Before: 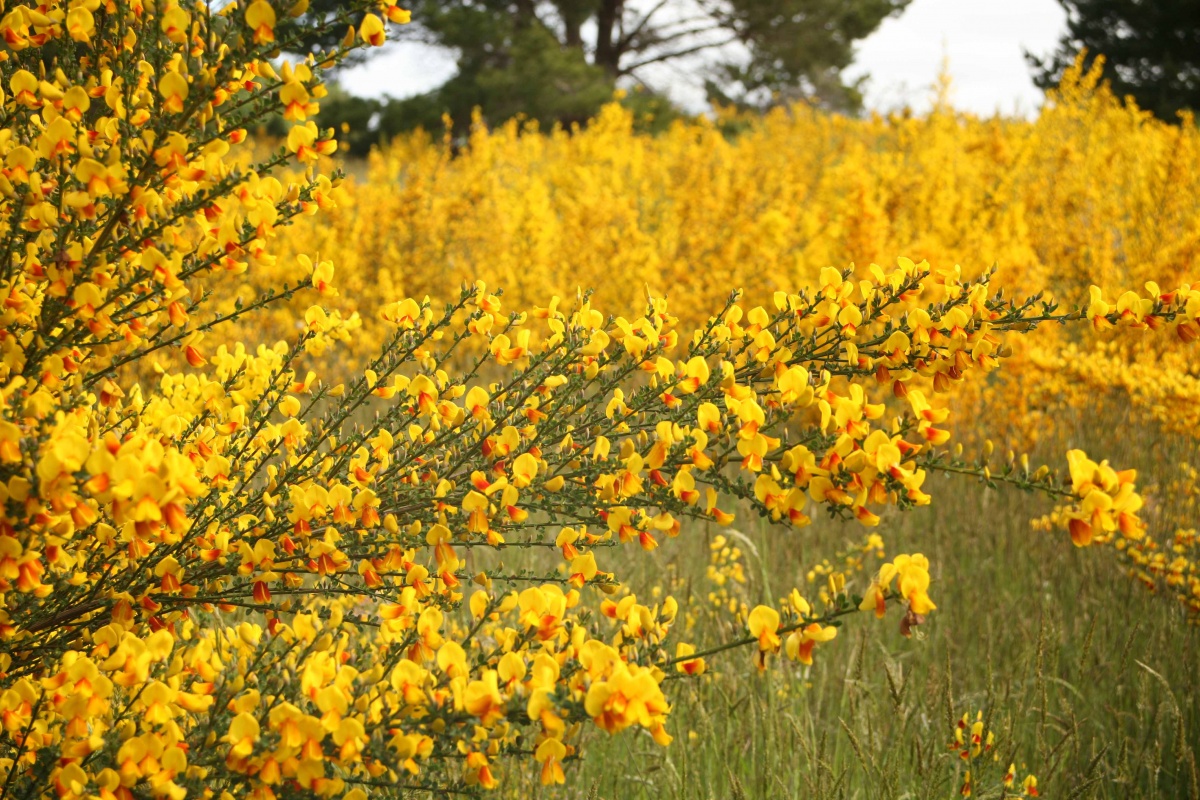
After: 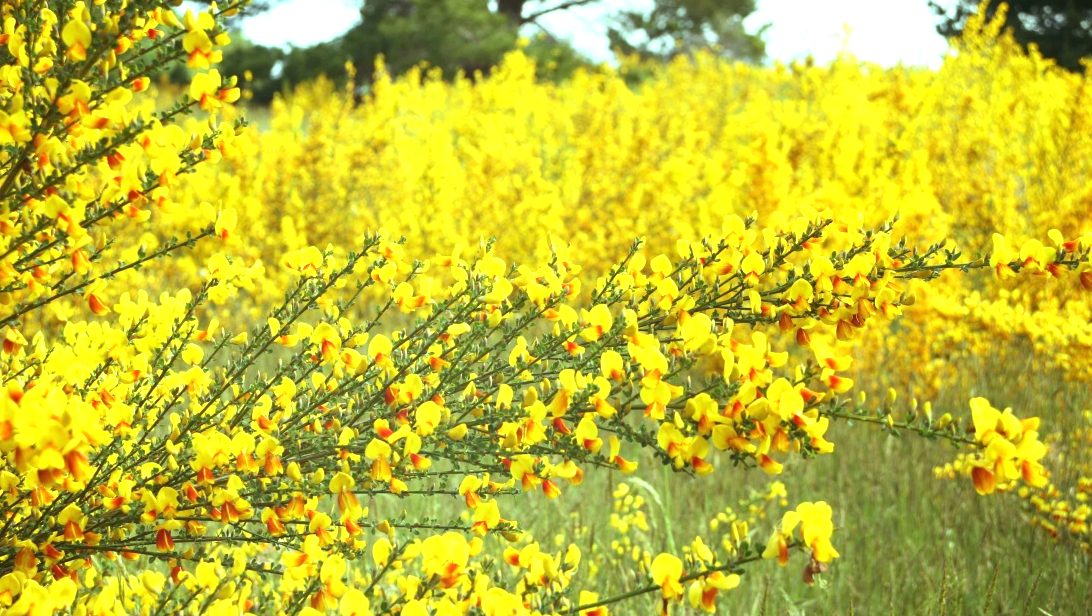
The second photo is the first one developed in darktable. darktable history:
crop: left 8.155%, top 6.611%, bottom 15.385%
exposure: black level correction 0, exposure 0.7 EV, compensate exposure bias true, compensate highlight preservation false
color balance: mode lift, gamma, gain (sRGB), lift [0.997, 0.979, 1.021, 1.011], gamma [1, 1.084, 0.916, 0.998], gain [1, 0.87, 1.13, 1.101], contrast 4.55%, contrast fulcrum 38.24%, output saturation 104.09%
